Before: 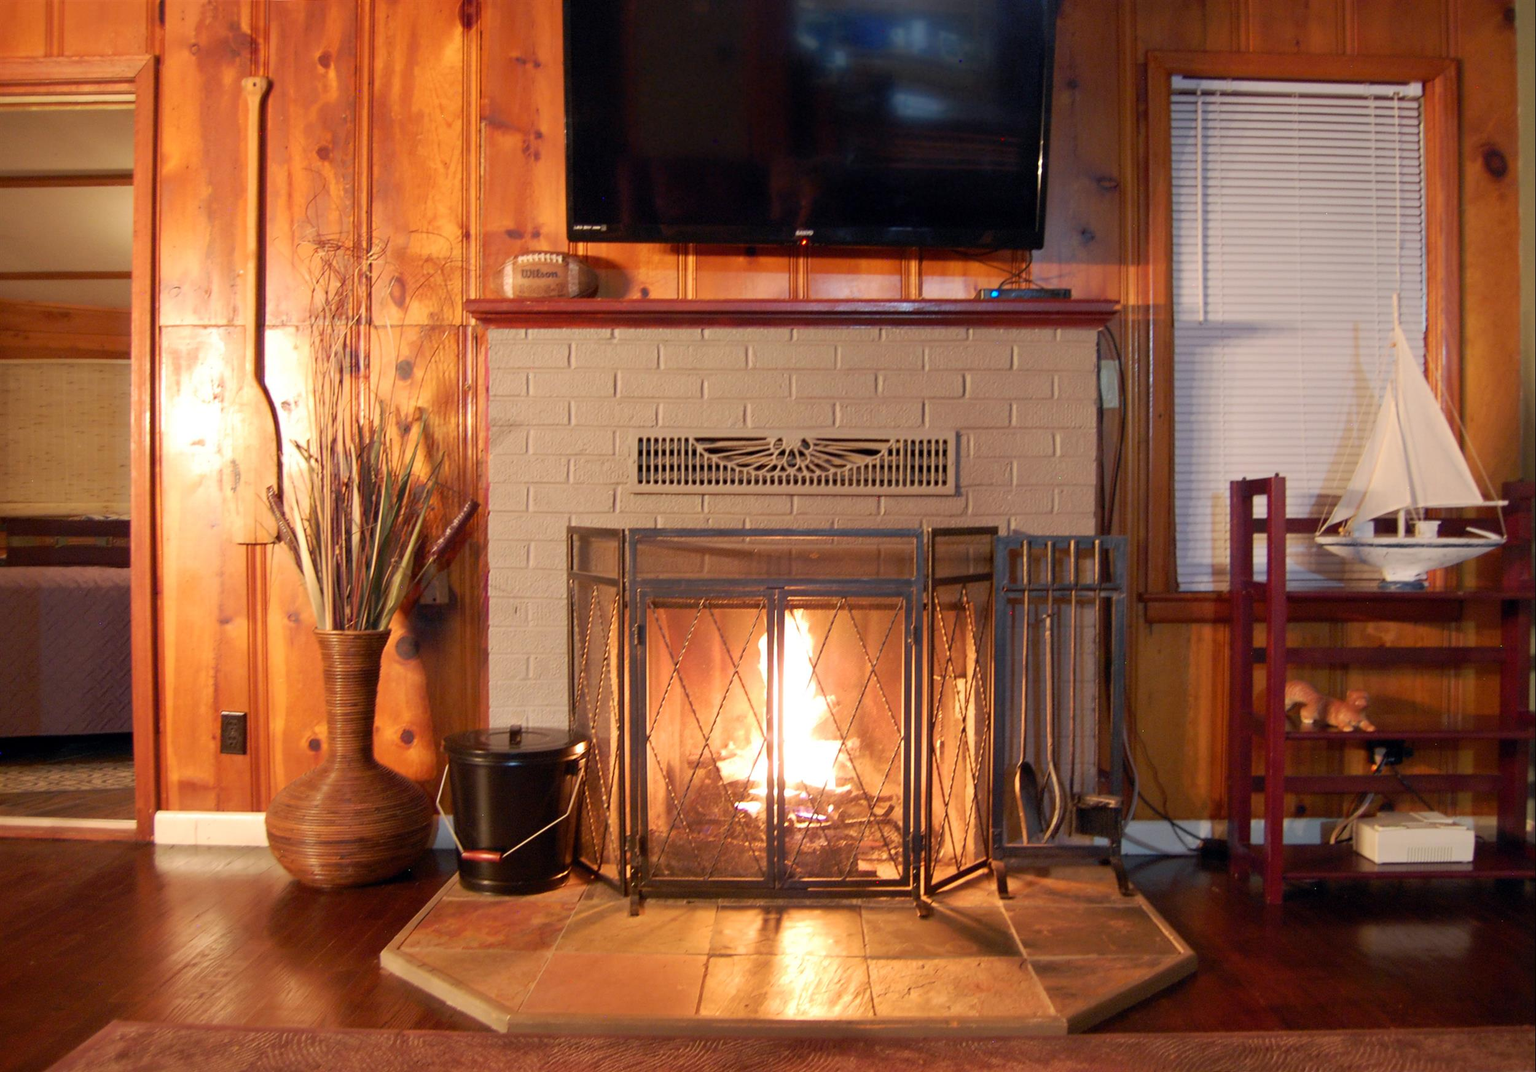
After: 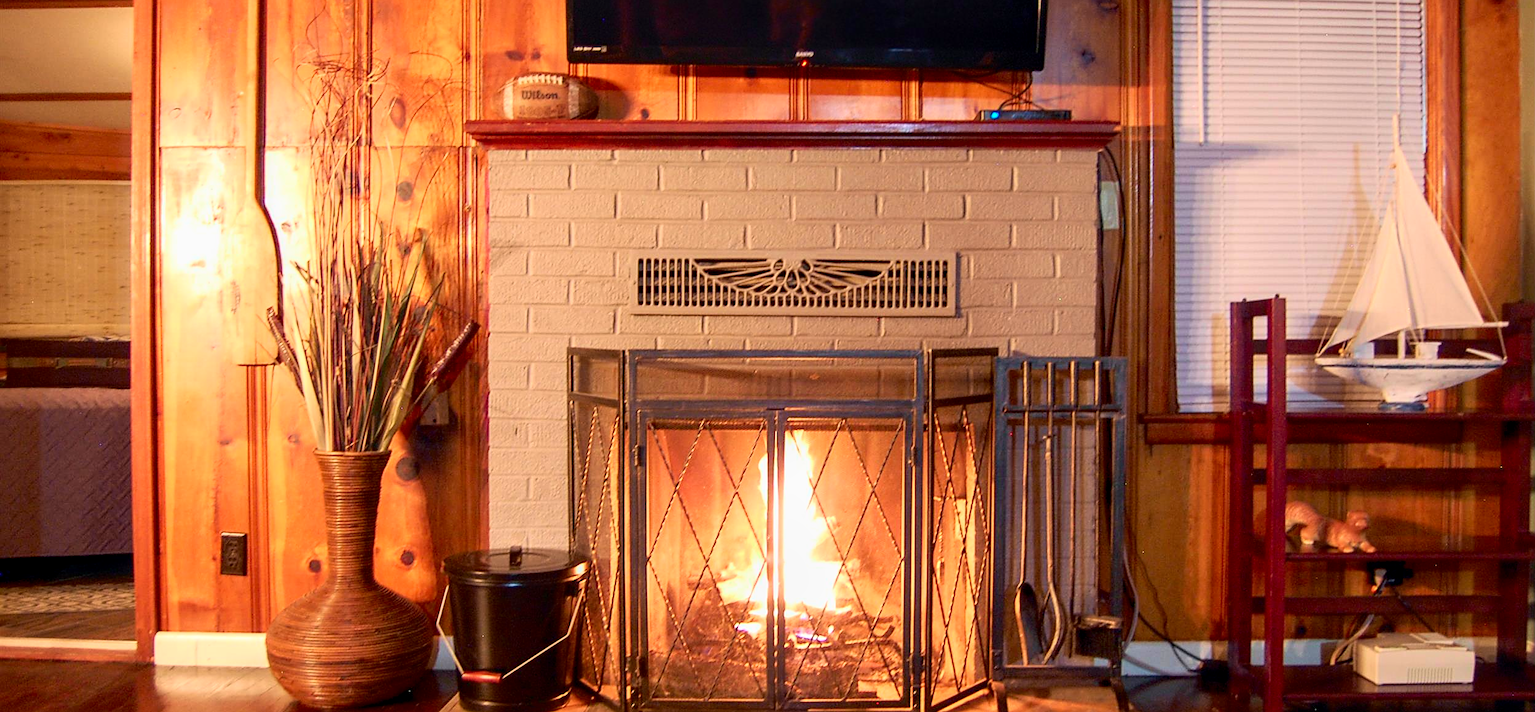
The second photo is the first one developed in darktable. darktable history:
sharpen: on, module defaults
tone curve: curves: ch0 [(0, 0) (0.091, 0.075) (0.409, 0.457) (0.733, 0.82) (0.844, 0.908) (0.909, 0.942) (1, 0.973)]; ch1 [(0, 0) (0.437, 0.404) (0.5, 0.5) (0.529, 0.556) (0.58, 0.606) (0.616, 0.654) (1, 1)]; ch2 [(0, 0) (0.442, 0.415) (0.5, 0.5) (0.535, 0.557) (0.585, 0.62) (1, 1)], color space Lab, independent channels, preserve colors none
local contrast: on, module defaults
crop: top 16.727%, bottom 16.727%
